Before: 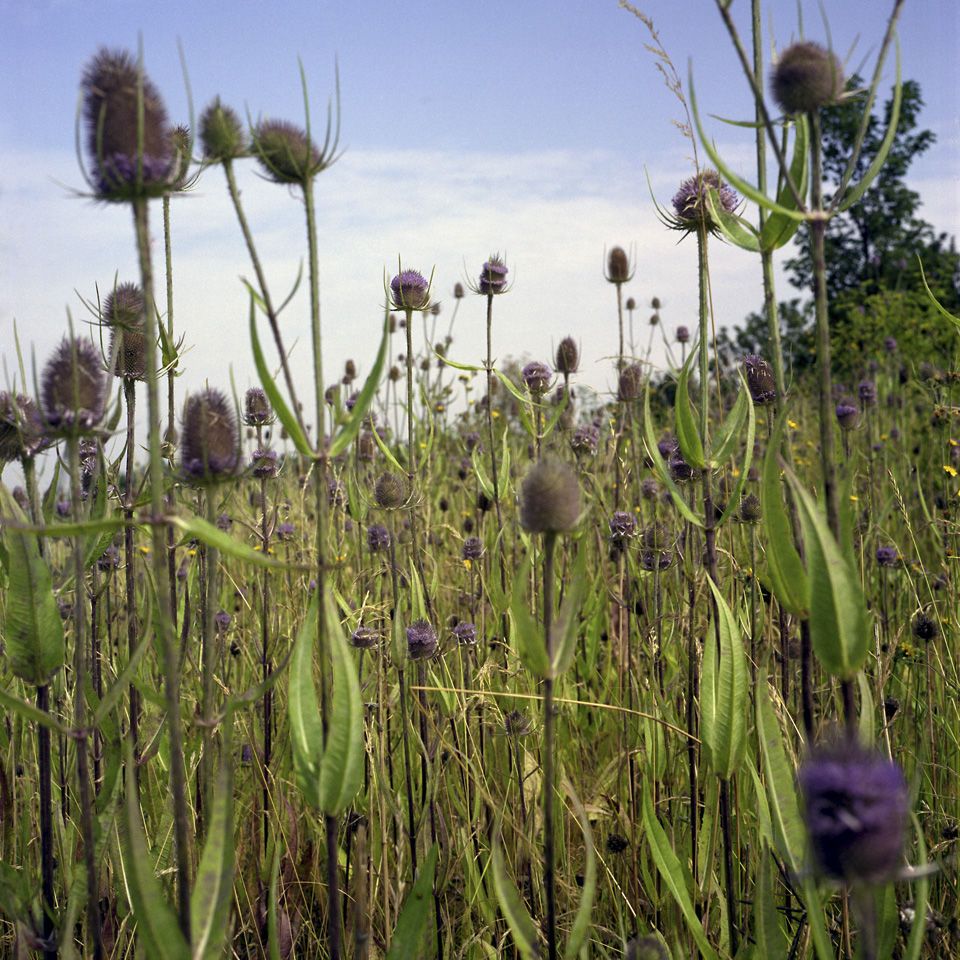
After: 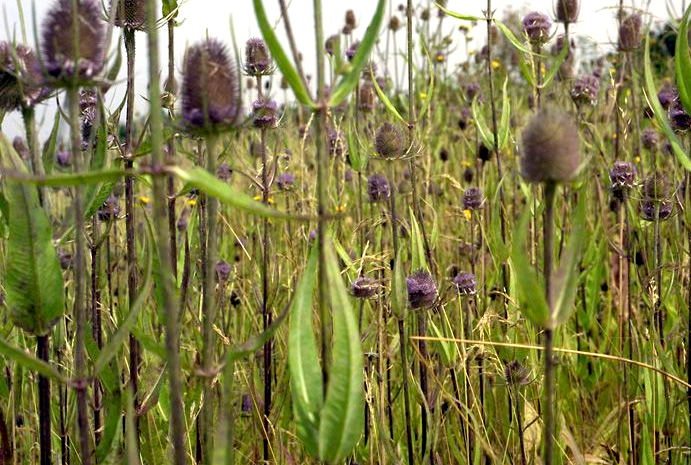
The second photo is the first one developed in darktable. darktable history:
exposure: black level correction 0.005, exposure 0.417 EV, compensate highlight preservation false
crop: top 36.498%, right 27.964%, bottom 14.995%
